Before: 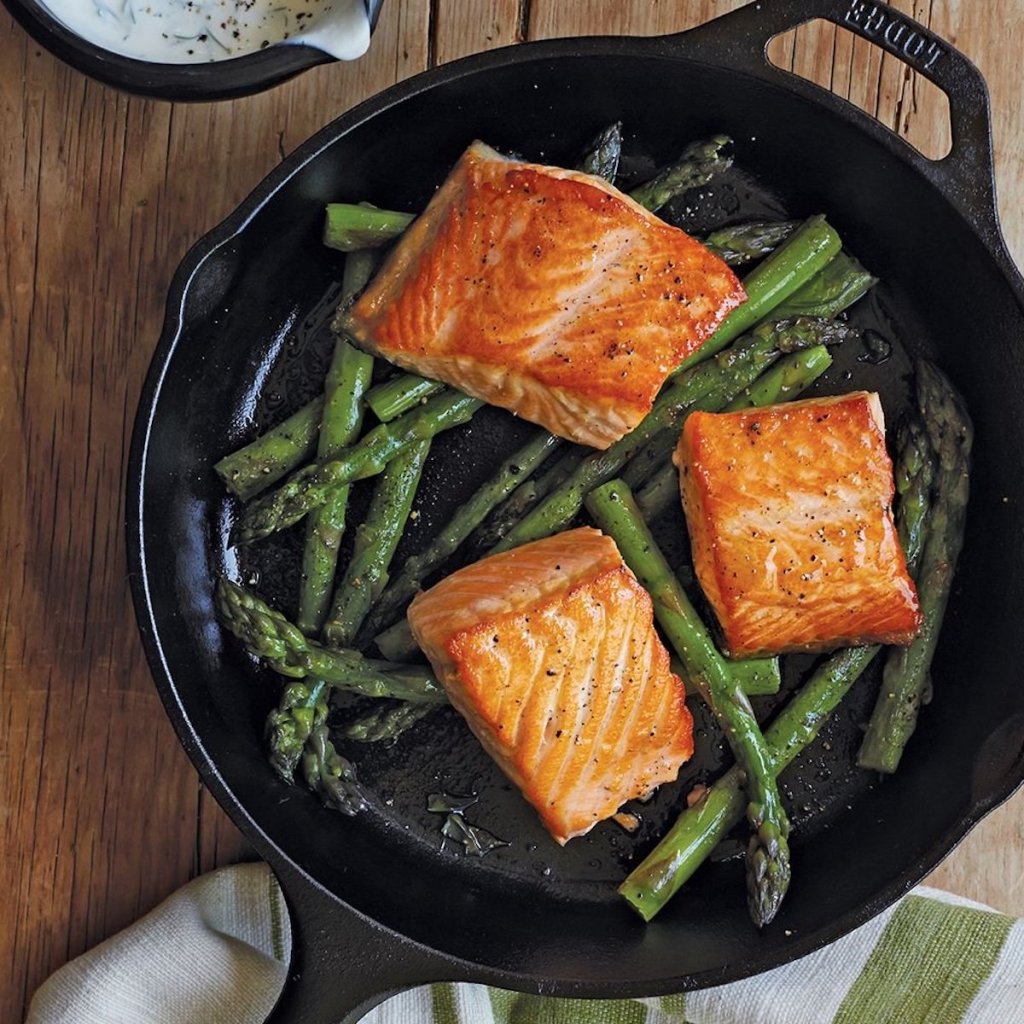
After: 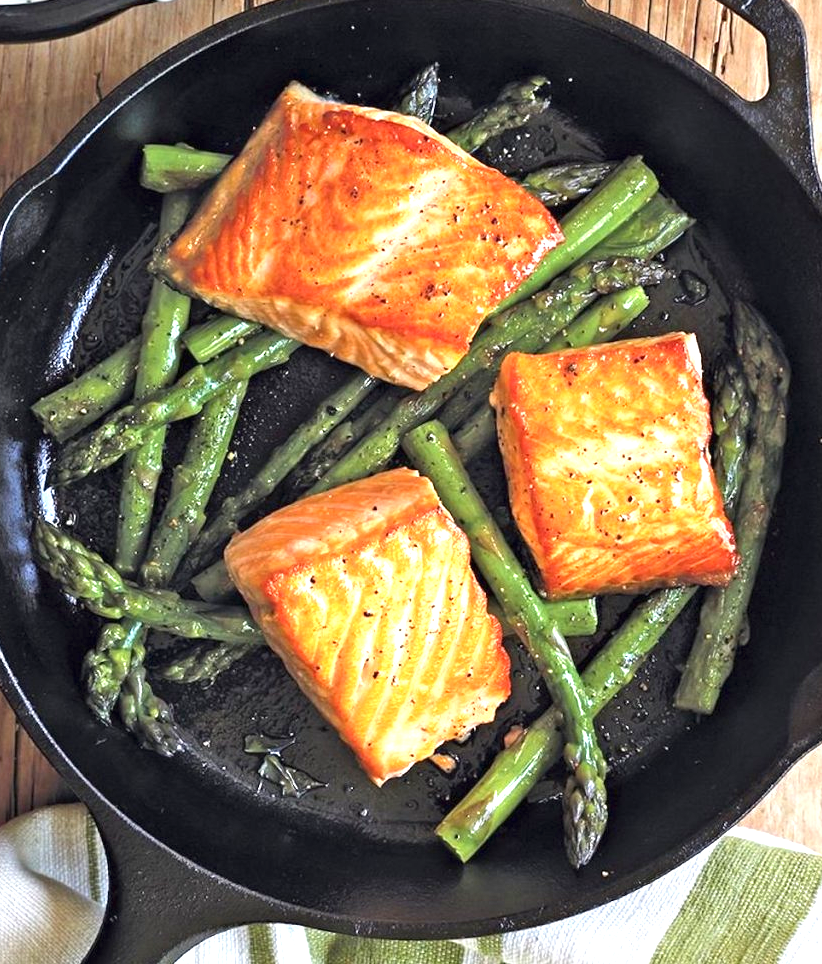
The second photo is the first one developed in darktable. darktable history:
crop and rotate: left 17.959%, top 5.771%, right 1.742%
exposure: black level correction 0, exposure 1.3 EV, compensate highlight preservation false
